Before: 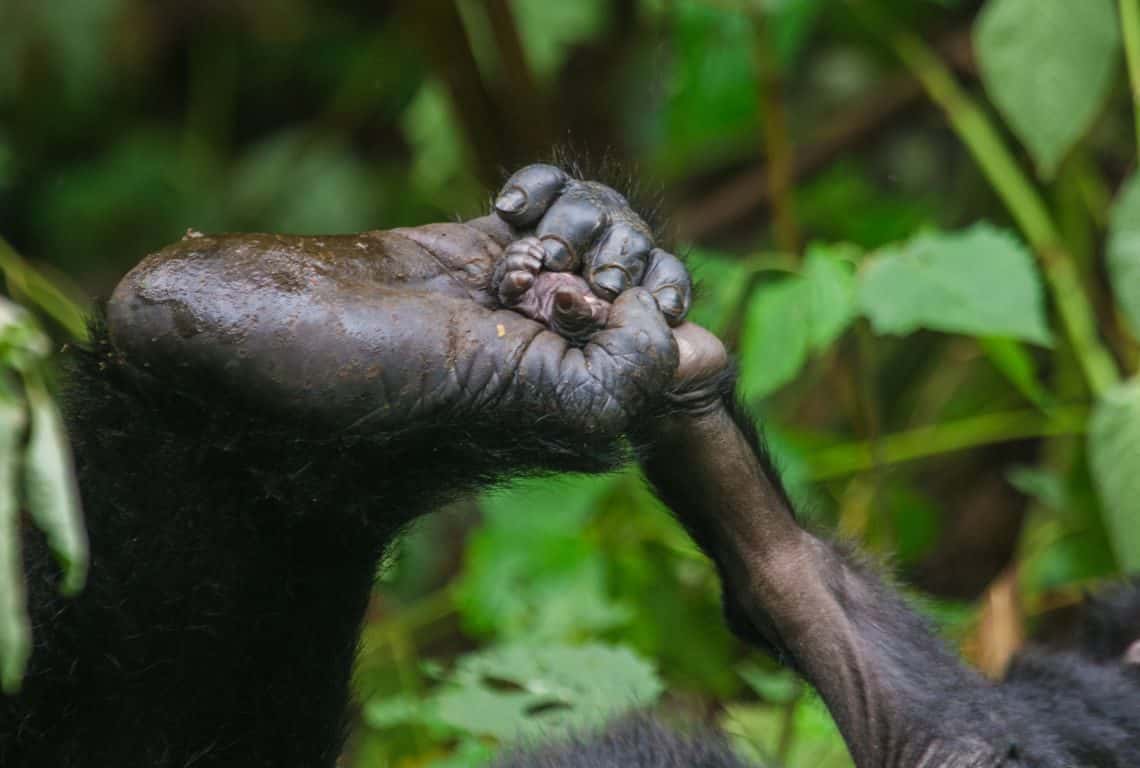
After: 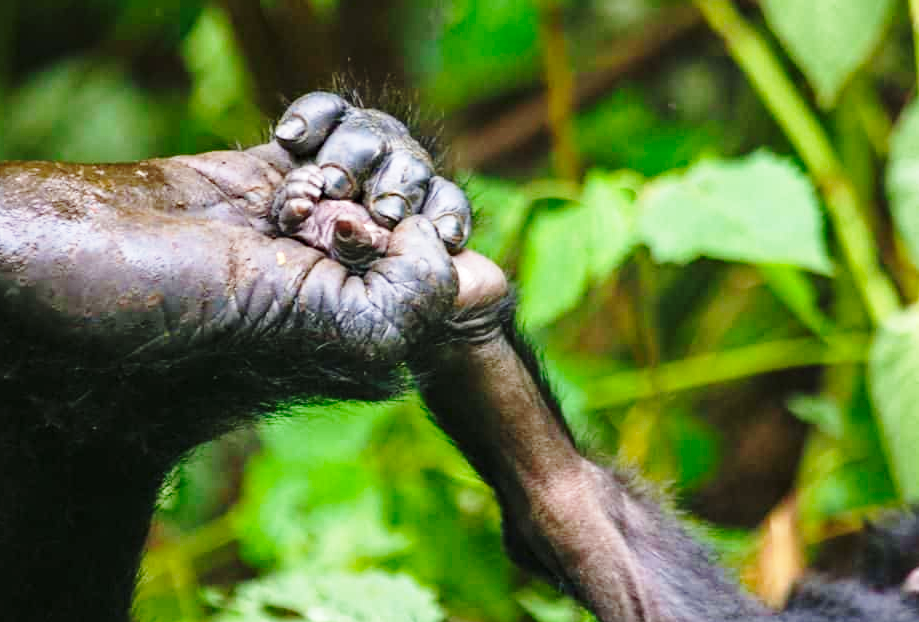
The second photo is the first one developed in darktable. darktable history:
base curve: curves: ch0 [(0, 0) (0.028, 0.03) (0.121, 0.232) (0.46, 0.748) (0.859, 0.968) (1, 1)], preserve colors none
exposure: exposure 0.478 EV, compensate highlight preservation false
crop: left 19.334%, top 9.426%, right 0.001%, bottom 9.582%
haze removal: compatibility mode true, adaptive false
